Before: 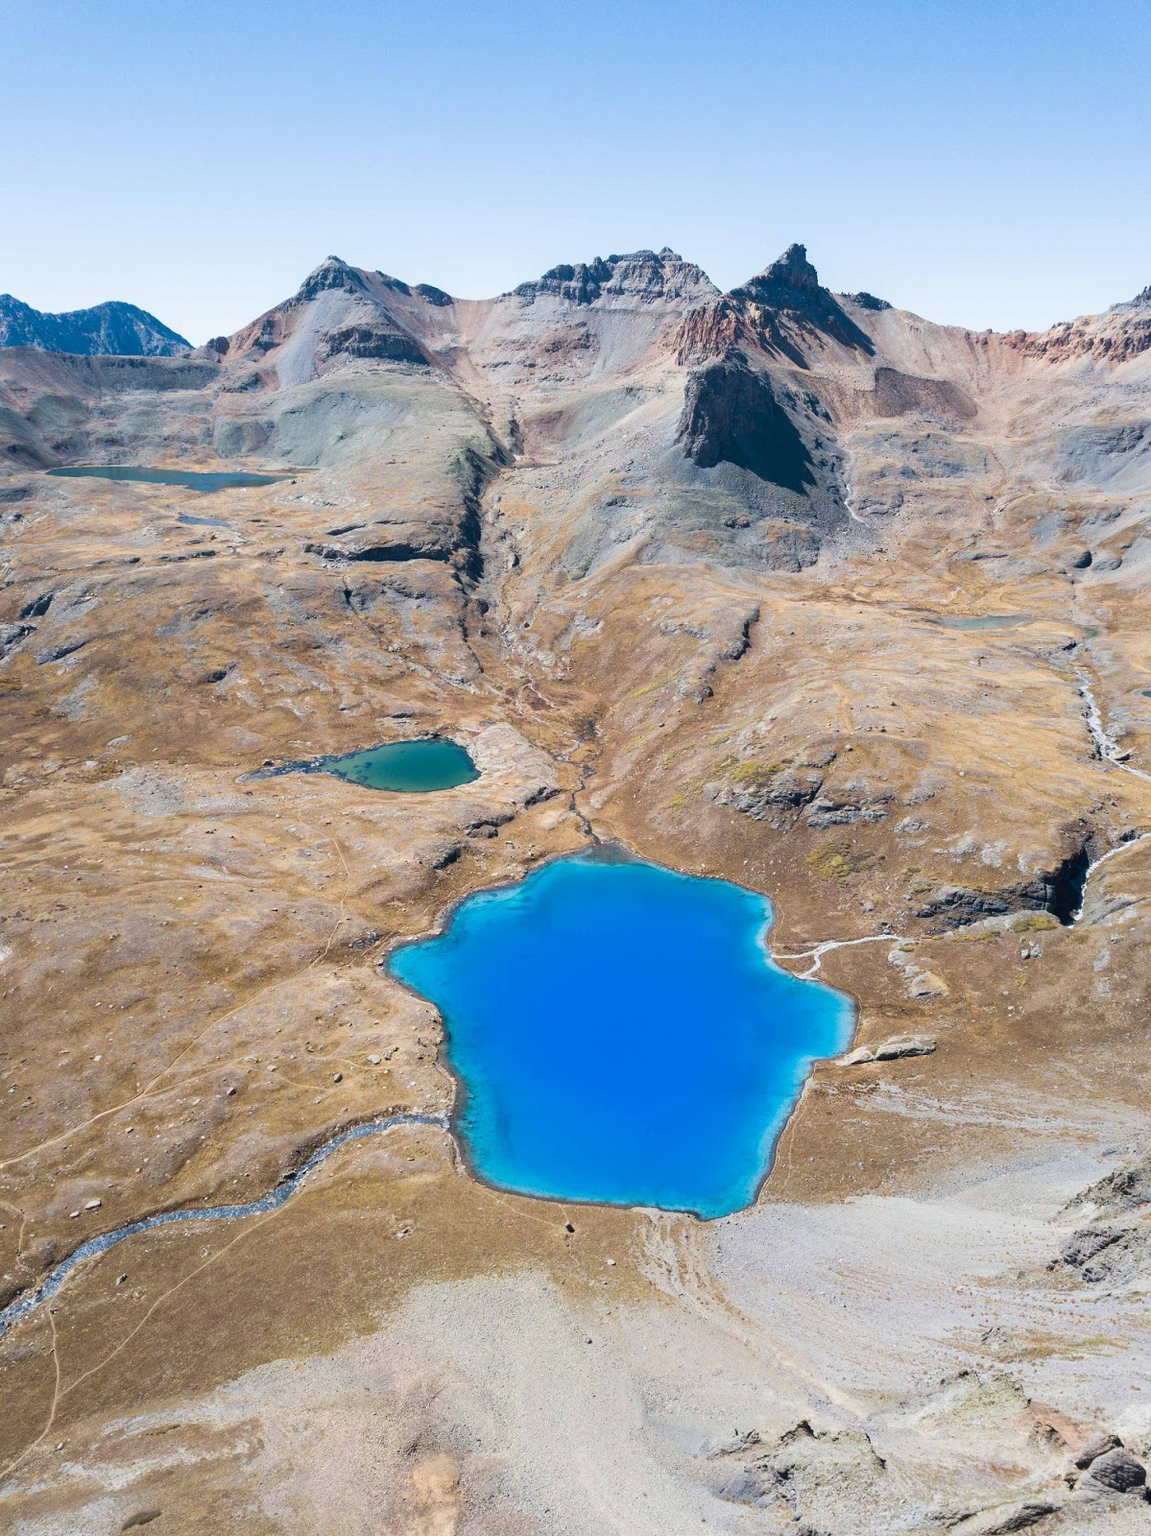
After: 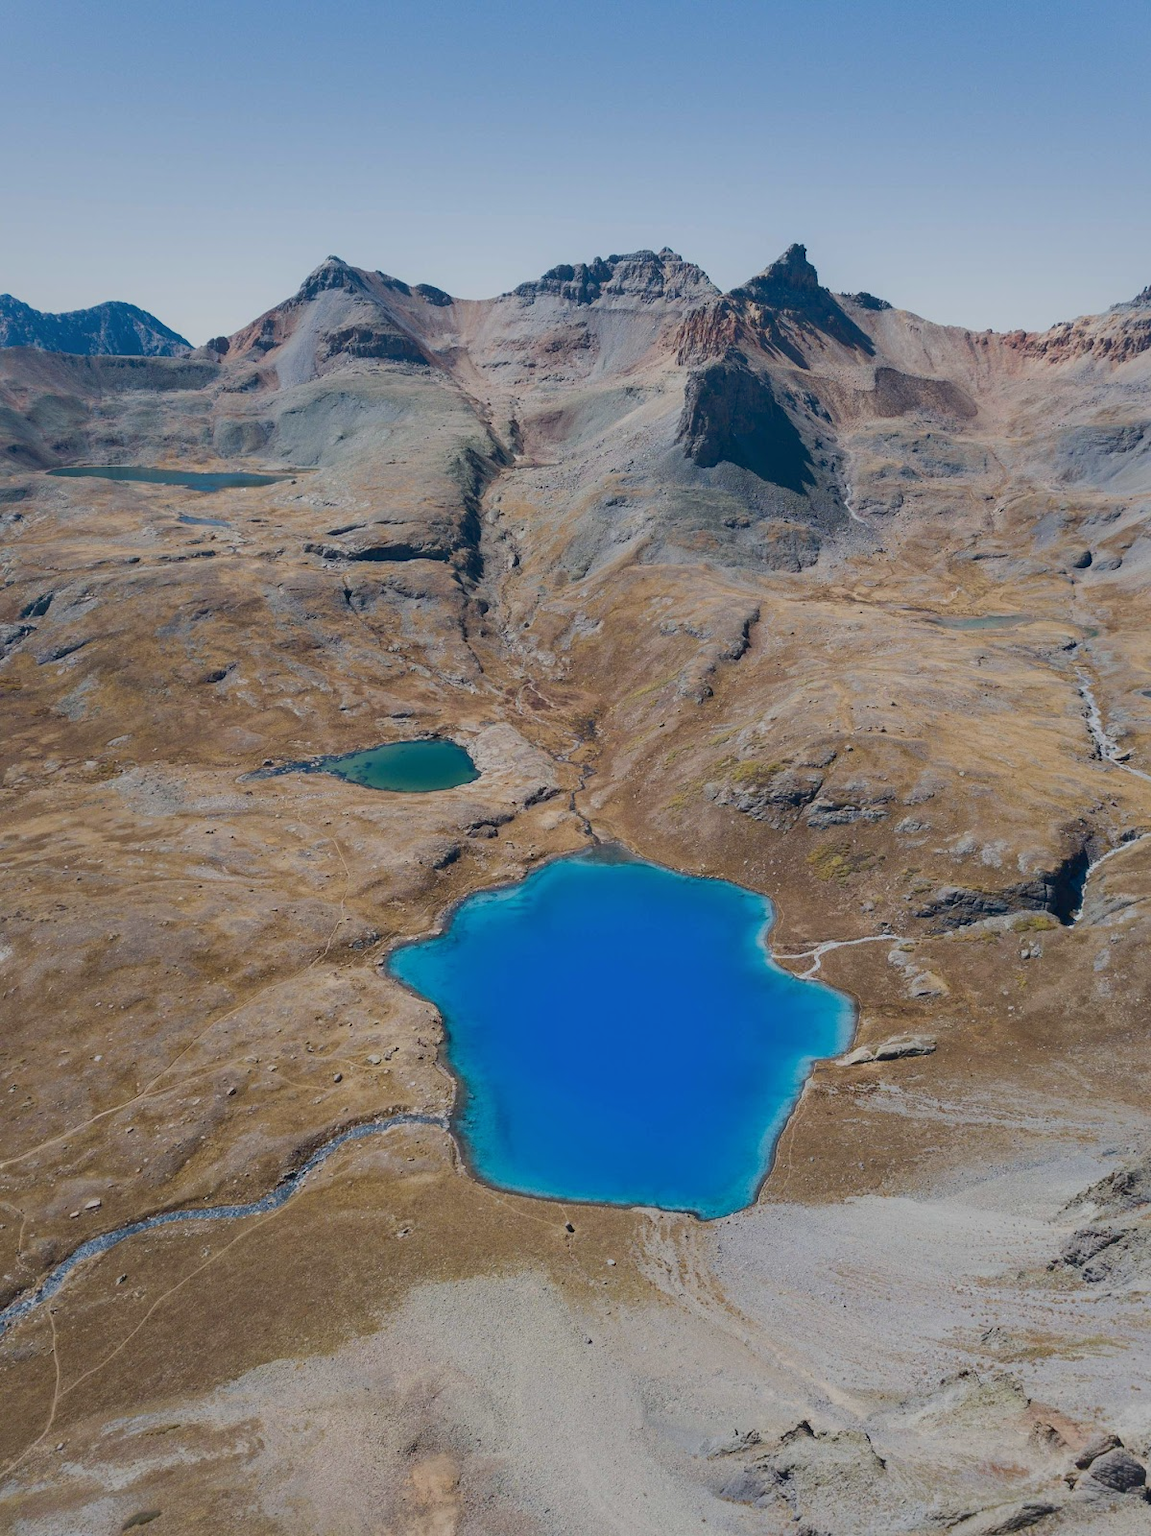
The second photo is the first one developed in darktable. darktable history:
shadows and highlights: on, module defaults
tone equalizer: -8 EV 0.238 EV, -7 EV 0.443 EV, -6 EV 0.434 EV, -5 EV 0.27 EV, -3 EV -0.246 EV, -2 EV -0.412 EV, -1 EV -0.443 EV, +0 EV -0.257 EV
exposure: exposure -0.355 EV, compensate exposure bias true, compensate highlight preservation false
